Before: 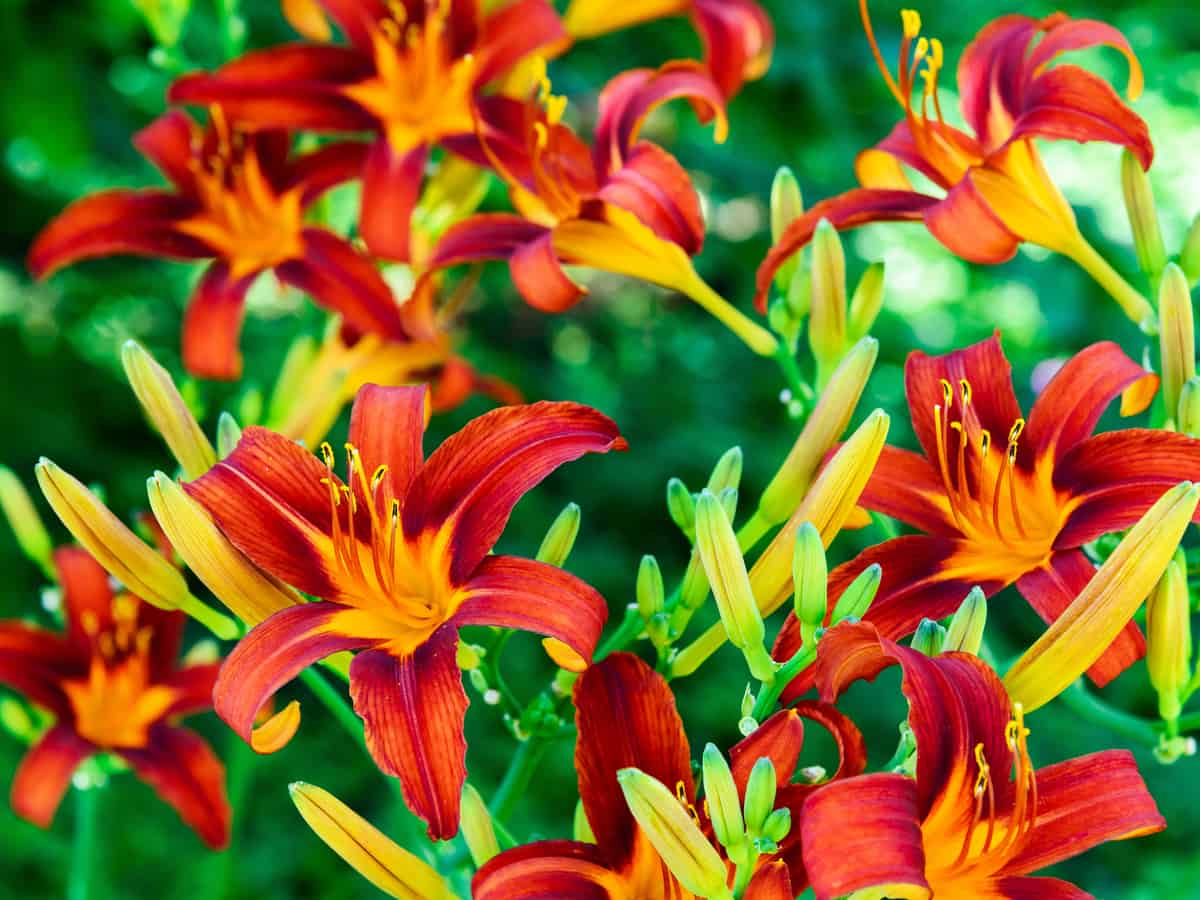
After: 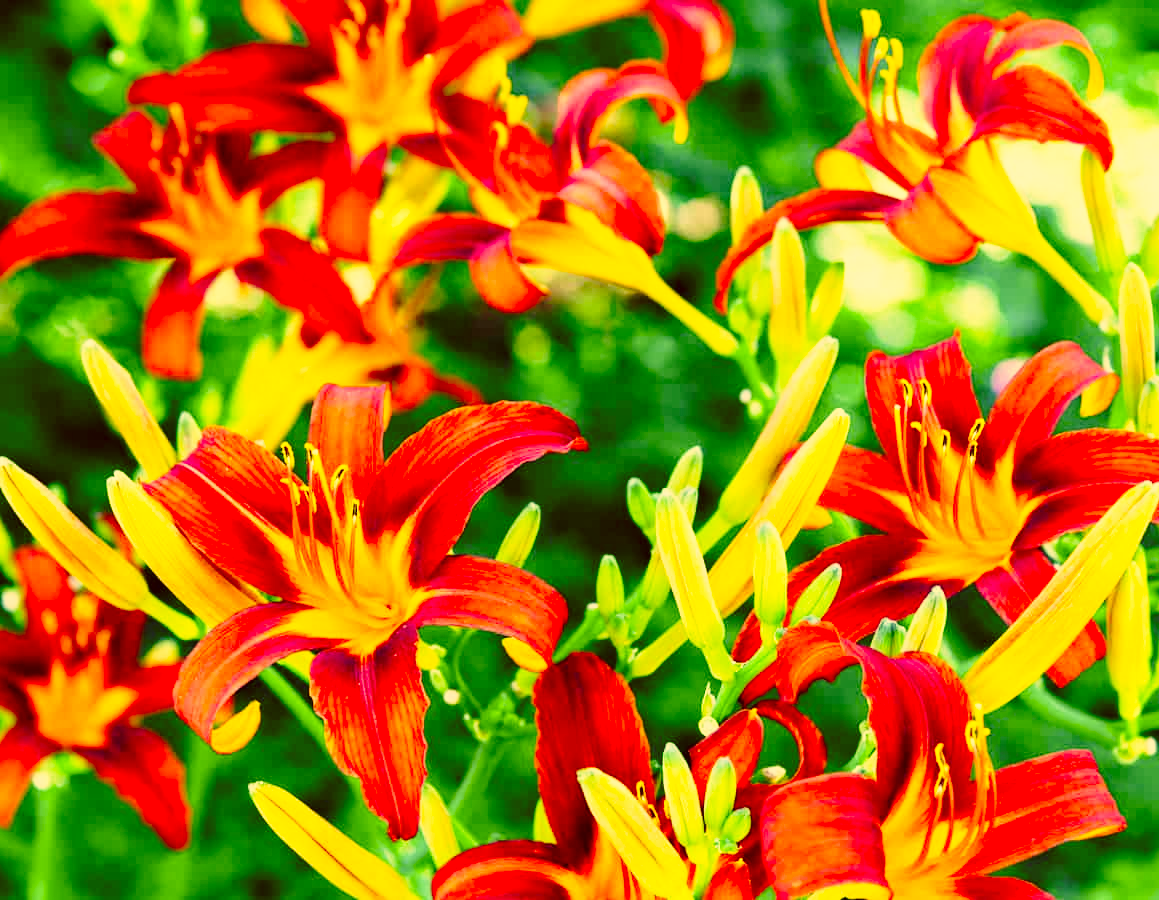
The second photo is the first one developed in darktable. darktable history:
color correction: highlights a* 10.05, highlights b* 38.27, shadows a* 14.29, shadows b* 3.51
crop and rotate: left 3.388%
base curve: curves: ch0 [(0, 0) (0.028, 0.03) (0.121, 0.232) (0.46, 0.748) (0.859, 0.968) (1, 1)], preserve colors none
haze removal: compatibility mode true
